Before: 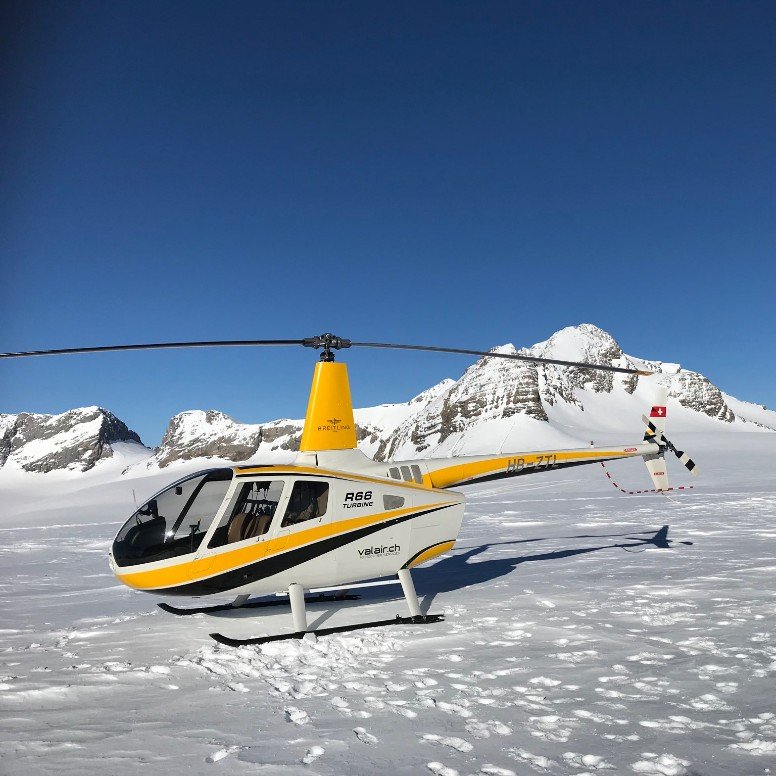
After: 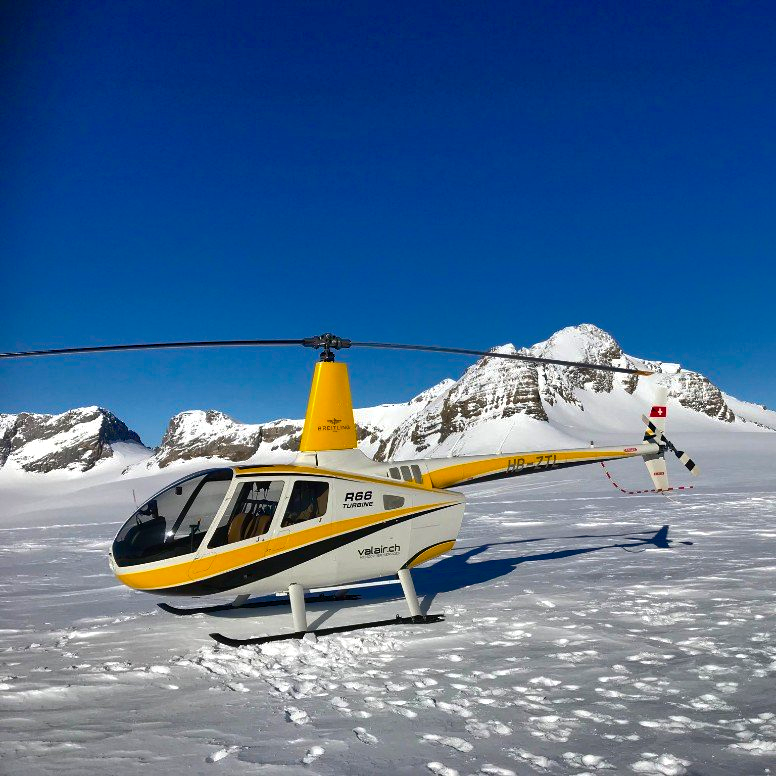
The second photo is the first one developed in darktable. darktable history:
color balance rgb: perceptual saturation grading › global saturation 20%, perceptual saturation grading › highlights -24.727%, perceptual saturation grading › shadows 49.251%, perceptual brilliance grading › highlights 3.173%, perceptual brilliance grading › mid-tones -18.032%, perceptual brilliance grading › shadows -41.223%, global vibrance 40.567%
shadows and highlights: on, module defaults
